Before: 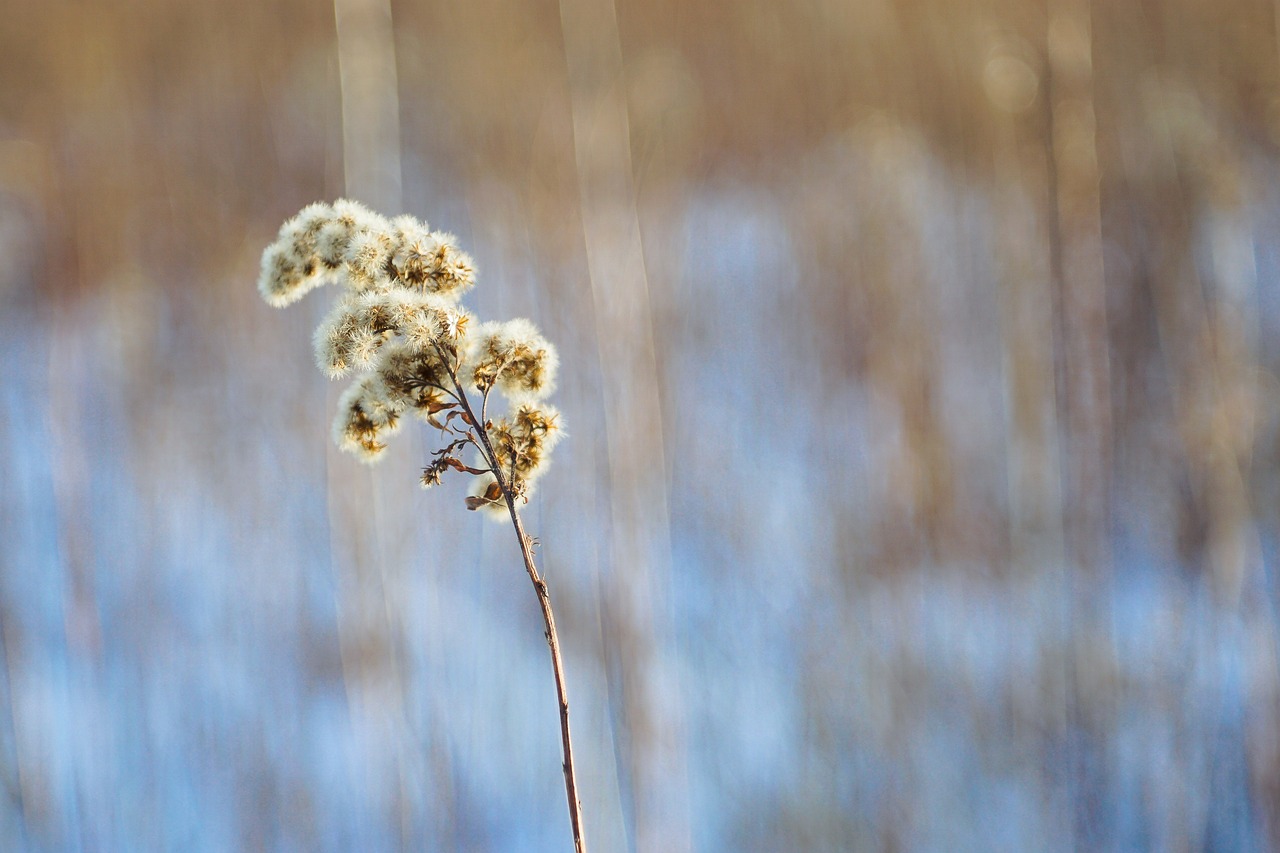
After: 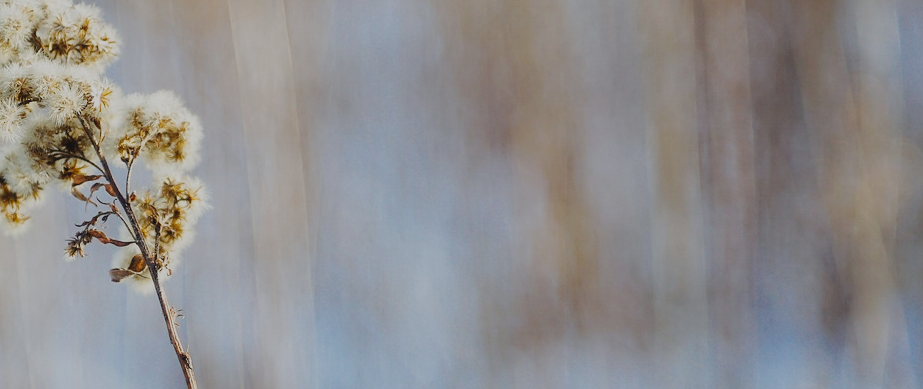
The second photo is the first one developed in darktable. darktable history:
filmic rgb: black relative exposure -7.65 EV, white relative exposure 4.56 EV, hardness 3.61, add noise in highlights 0.001, preserve chrominance no, color science v3 (2019), use custom middle-gray values true, iterations of high-quality reconstruction 0, contrast in highlights soft
contrast brightness saturation: contrast -0.1, saturation -0.085
crop and rotate: left 27.869%, top 26.833%, bottom 27.461%
